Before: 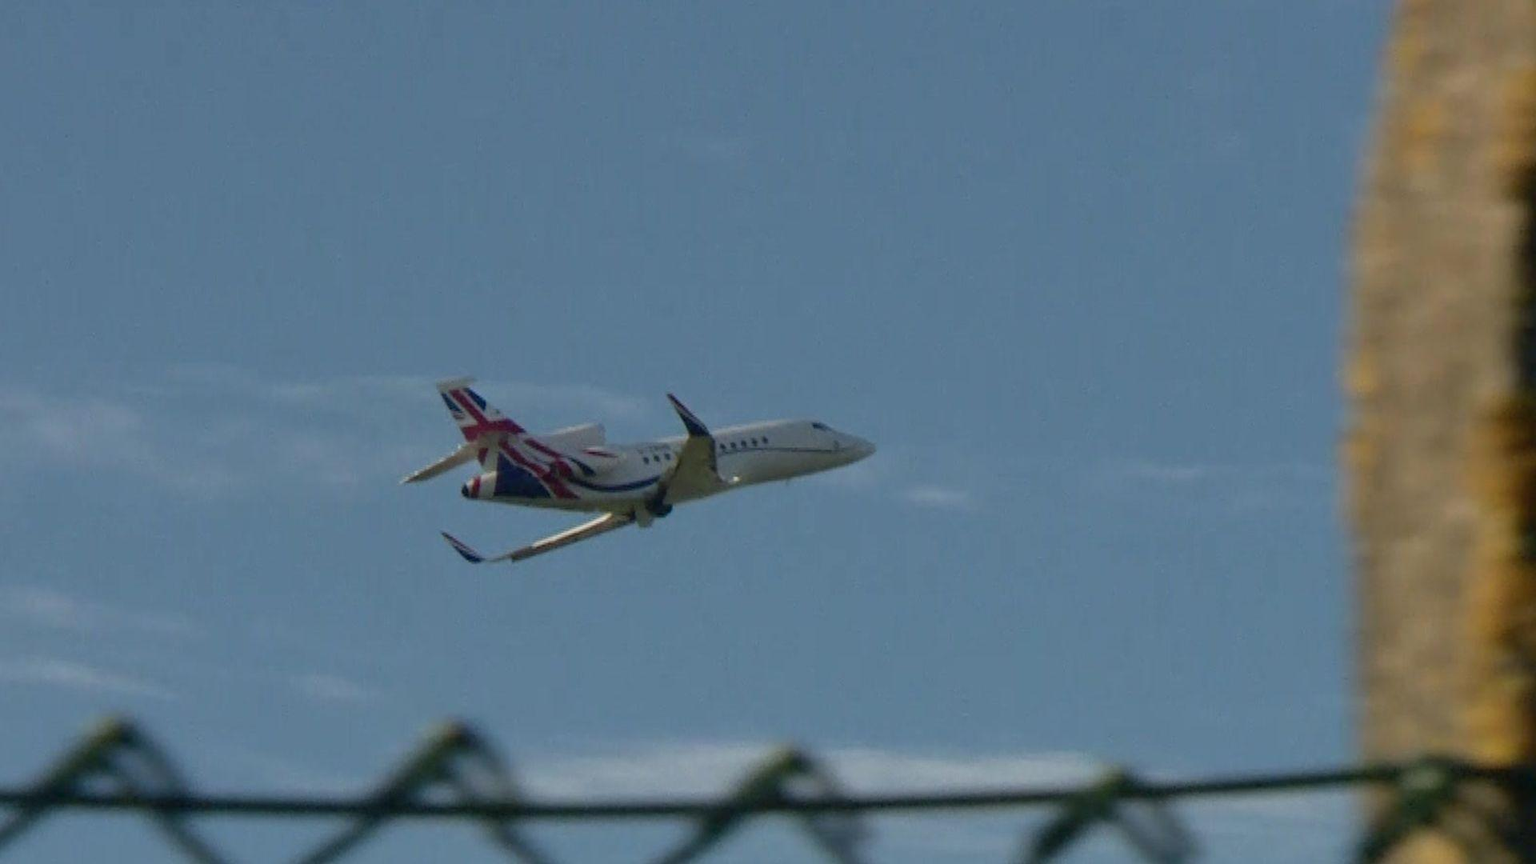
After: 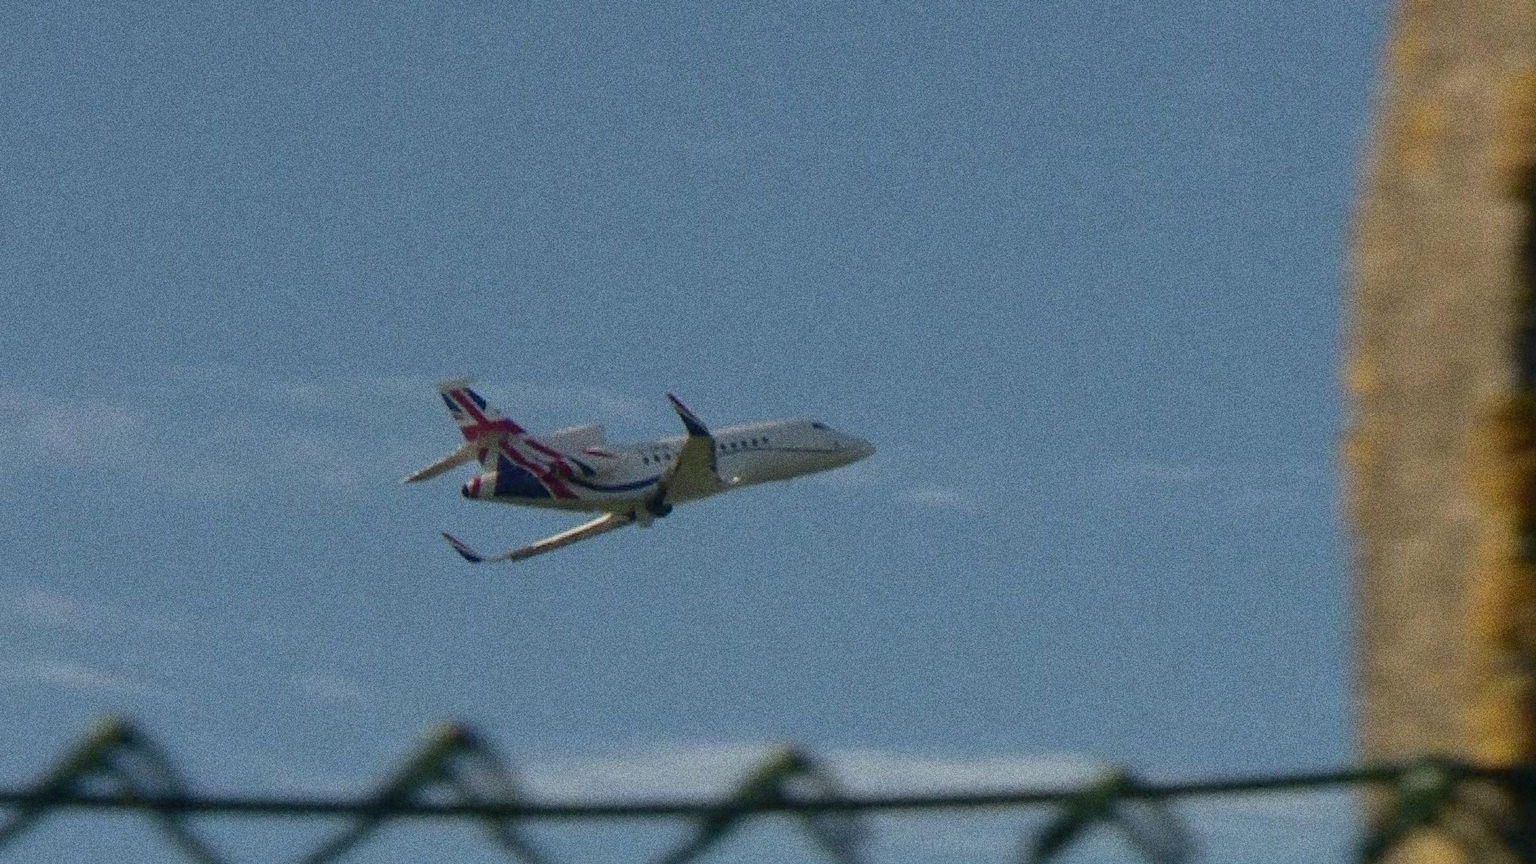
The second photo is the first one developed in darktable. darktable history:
grain: coarseness 10.62 ISO, strength 55.56%
